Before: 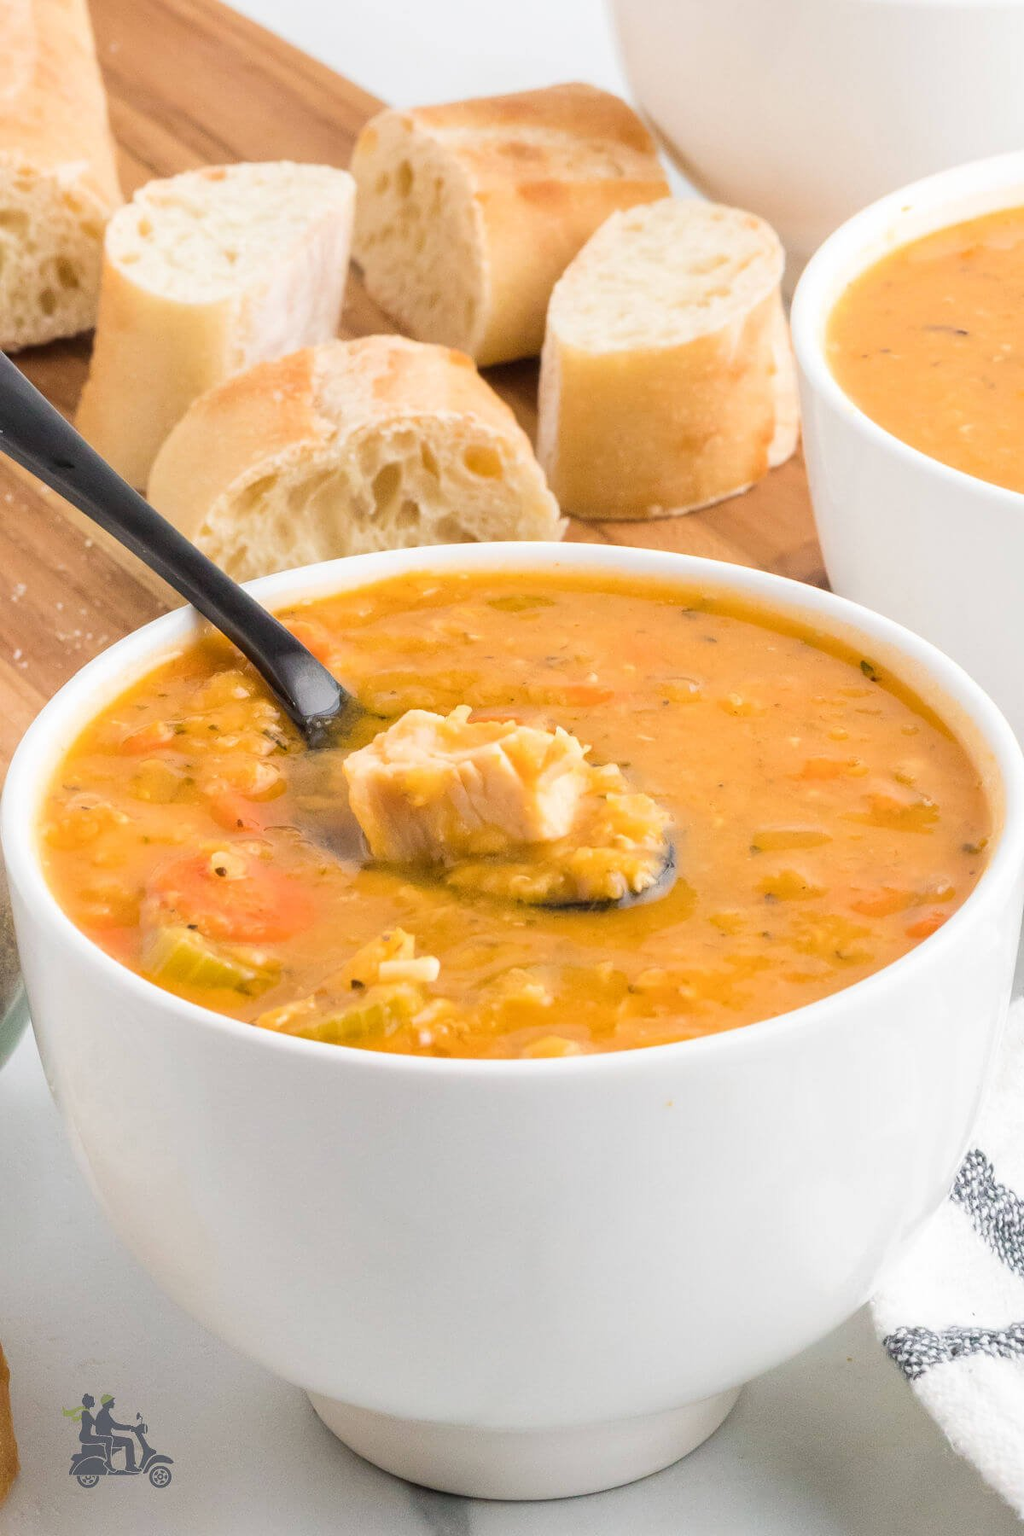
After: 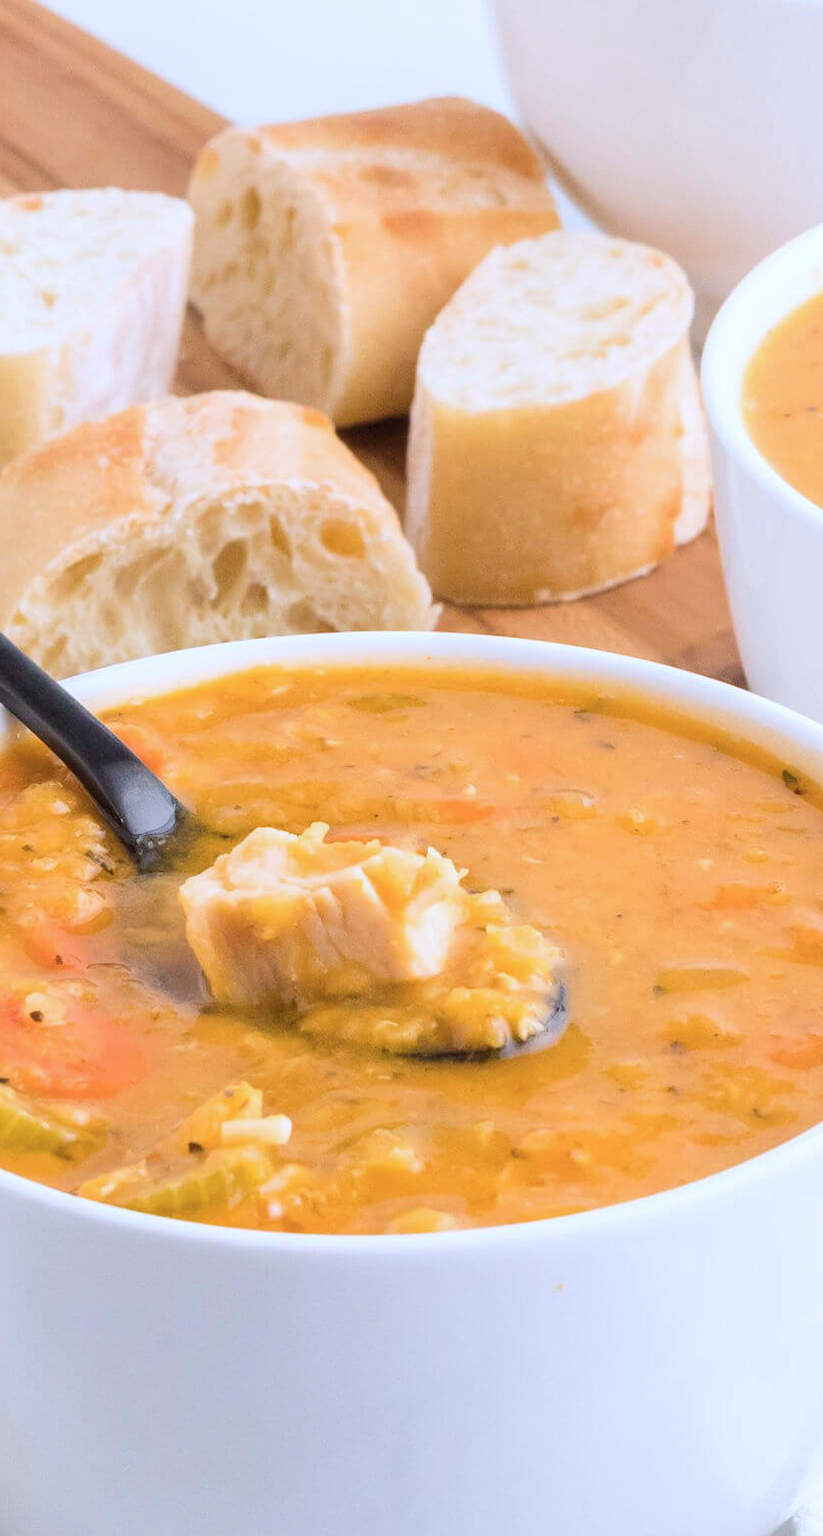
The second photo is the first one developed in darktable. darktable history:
color calibration: output R [1.003, 0.027, -0.041, 0], output G [-0.018, 1.043, -0.038, 0], output B [0.071, -0.086, 1.017, 0], illuminant custom, x 0.371, y 0.381, temperature 4282.18 K
crop: left 18.54%, right 12.406%, bottom 14.217%
